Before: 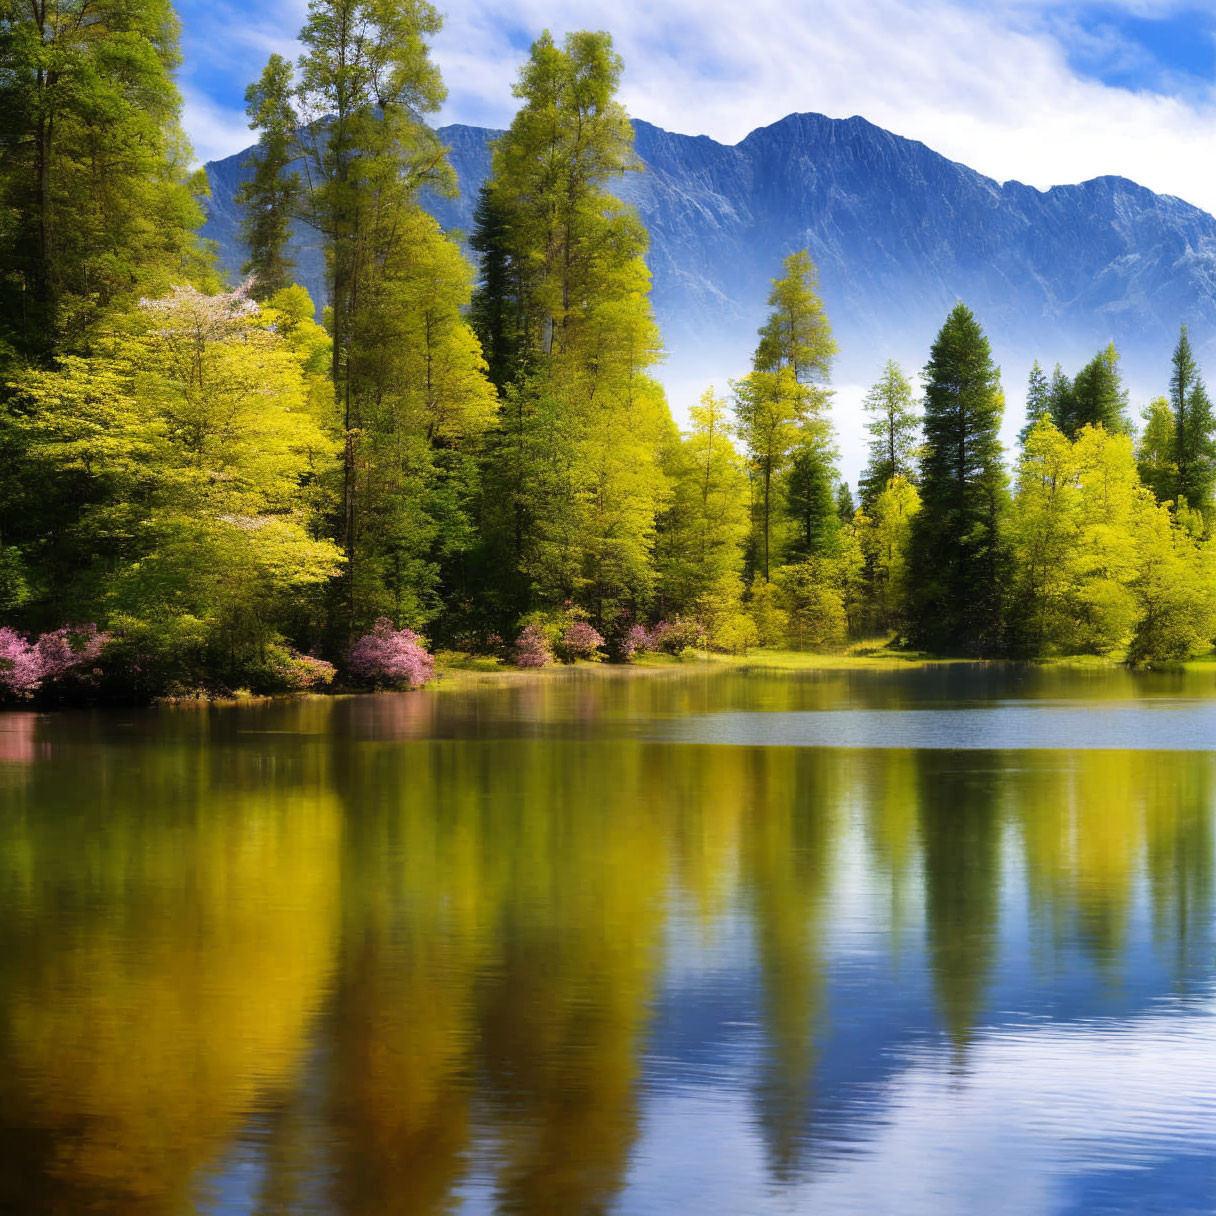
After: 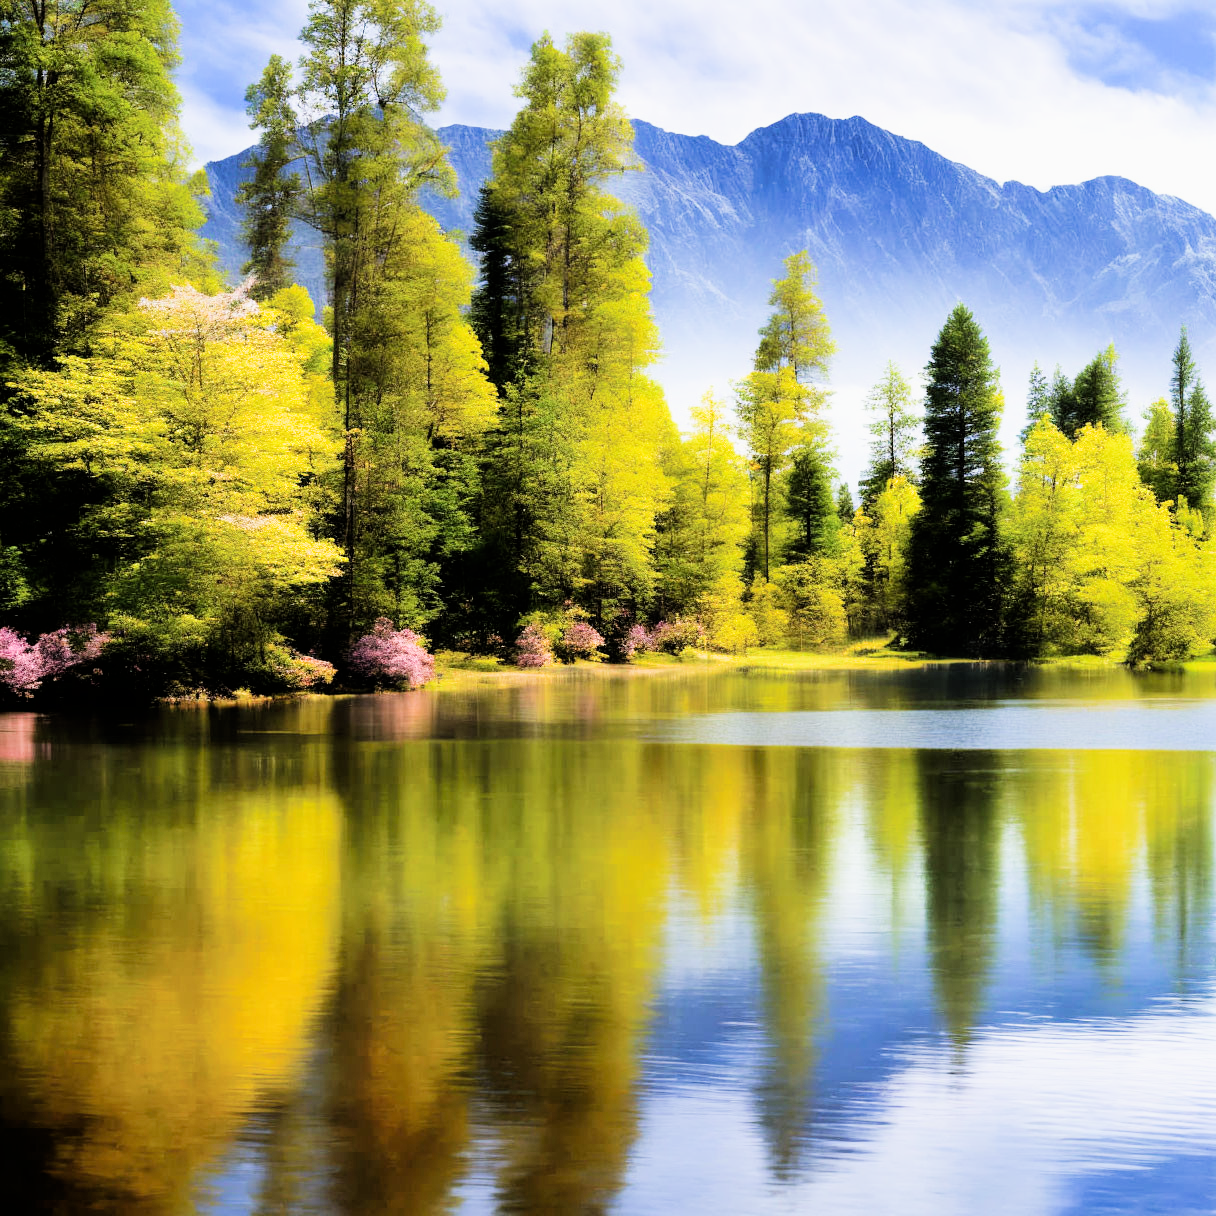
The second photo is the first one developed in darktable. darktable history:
exposure: black level correction 0, exposure 0.95 EV, compensate exposure bias true, compensate highlight preservation false
filmic rgb: black relative exposure -5 EV, hardness 2.88, contrast 1.4, highlights saturation mix -30%
